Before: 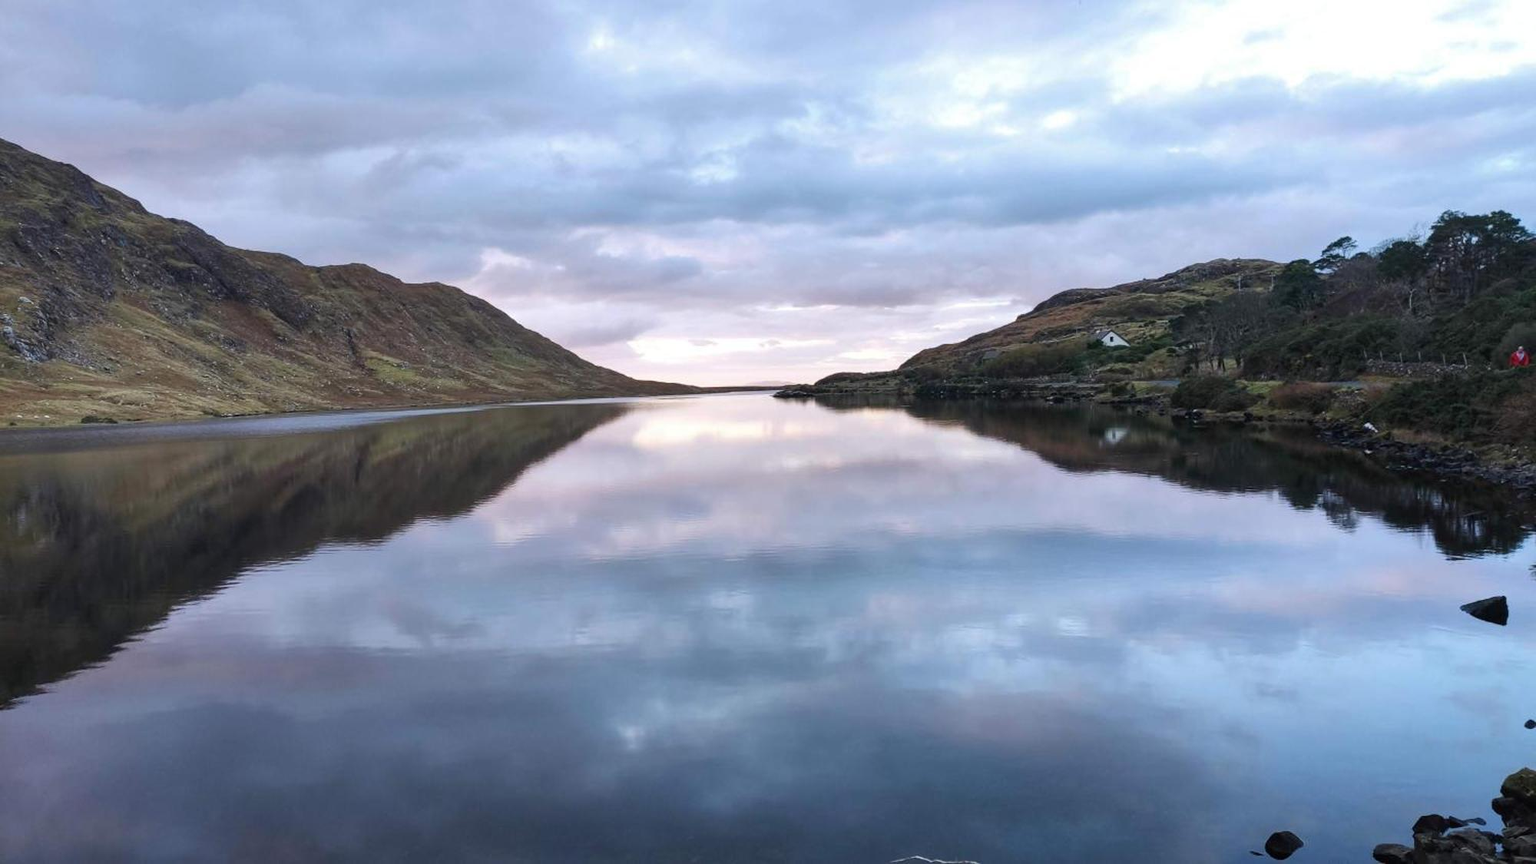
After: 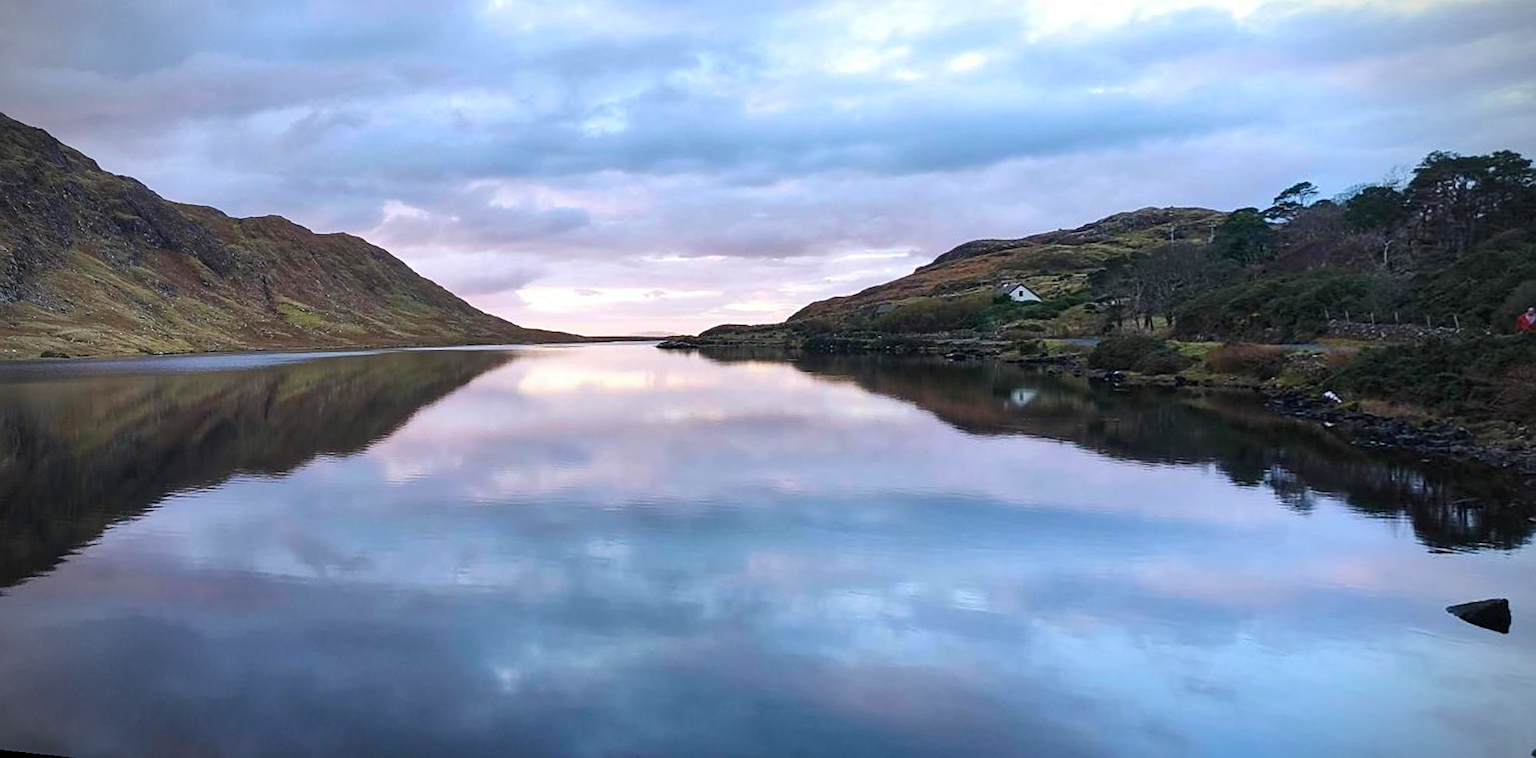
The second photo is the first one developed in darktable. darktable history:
color balance rgb: global vibrance 42.74%
rotate and perspective: rotation 1.69°, lens shift (vertical) -0.023, lens shift (horizontal) -0.291, crop left 0.025, crop right 0.988, crop top 0.092, crop bottom 0.842
vignetting: fall-off radius 31.48%, brightness -0.472
sharpen: on, module defaults
